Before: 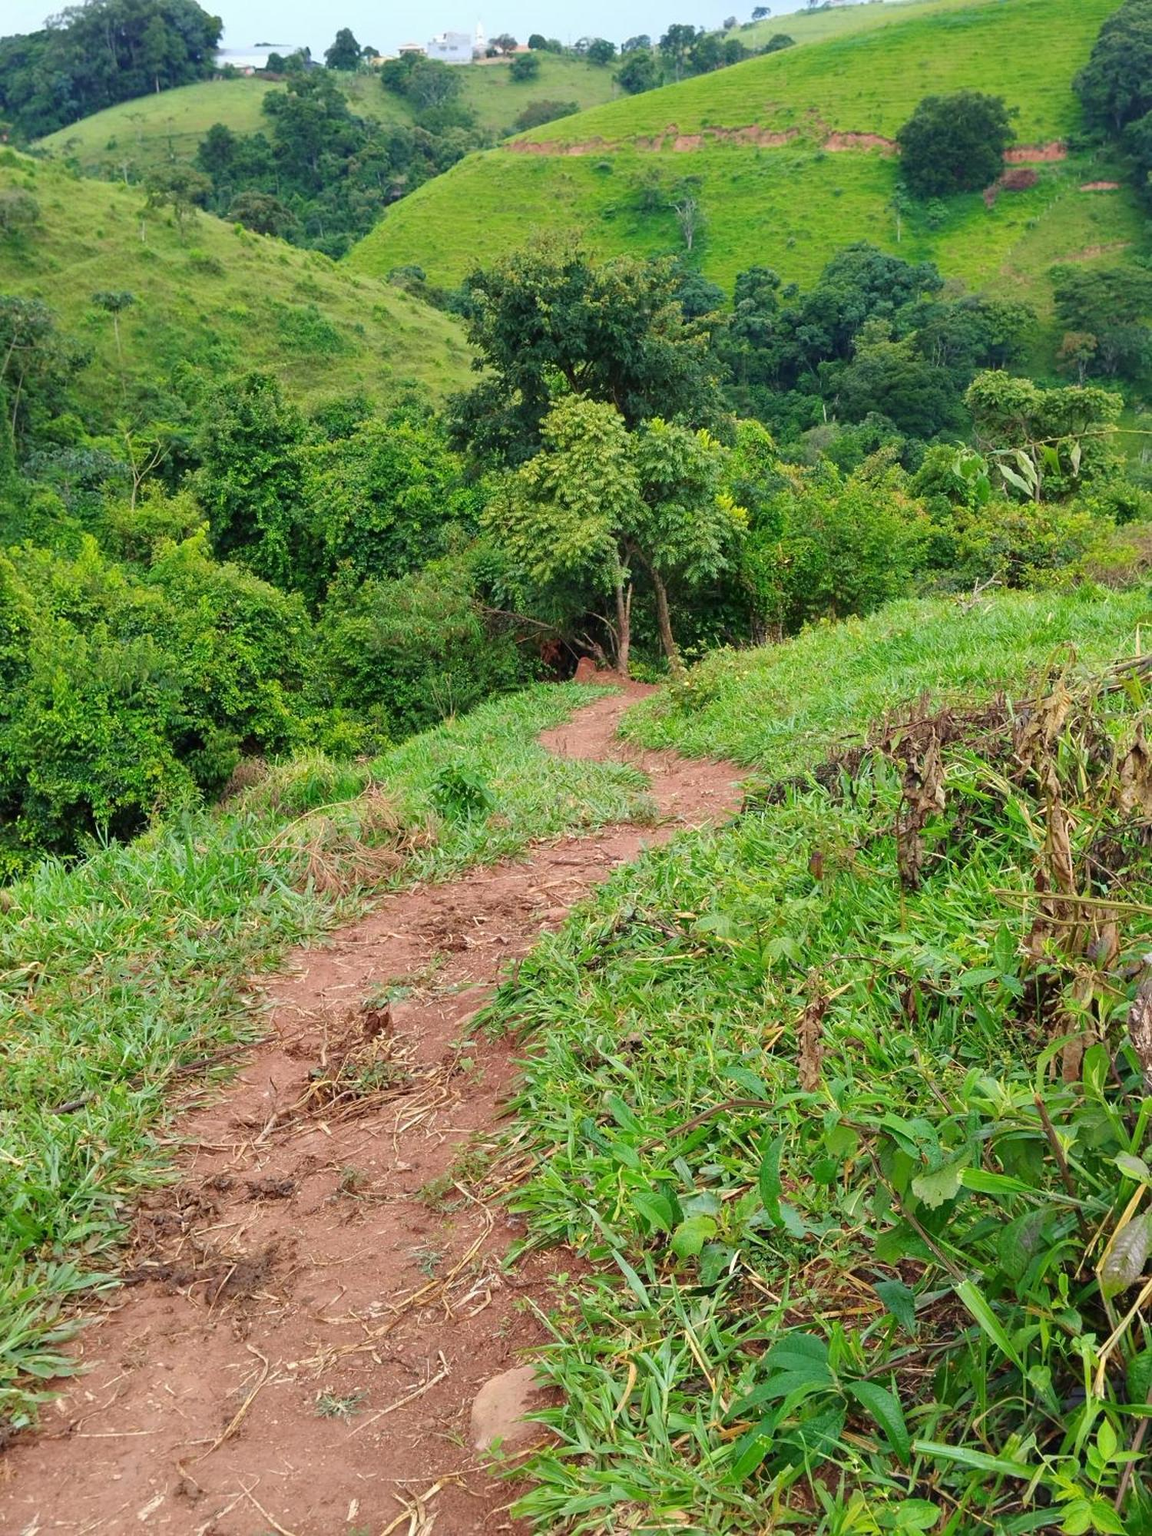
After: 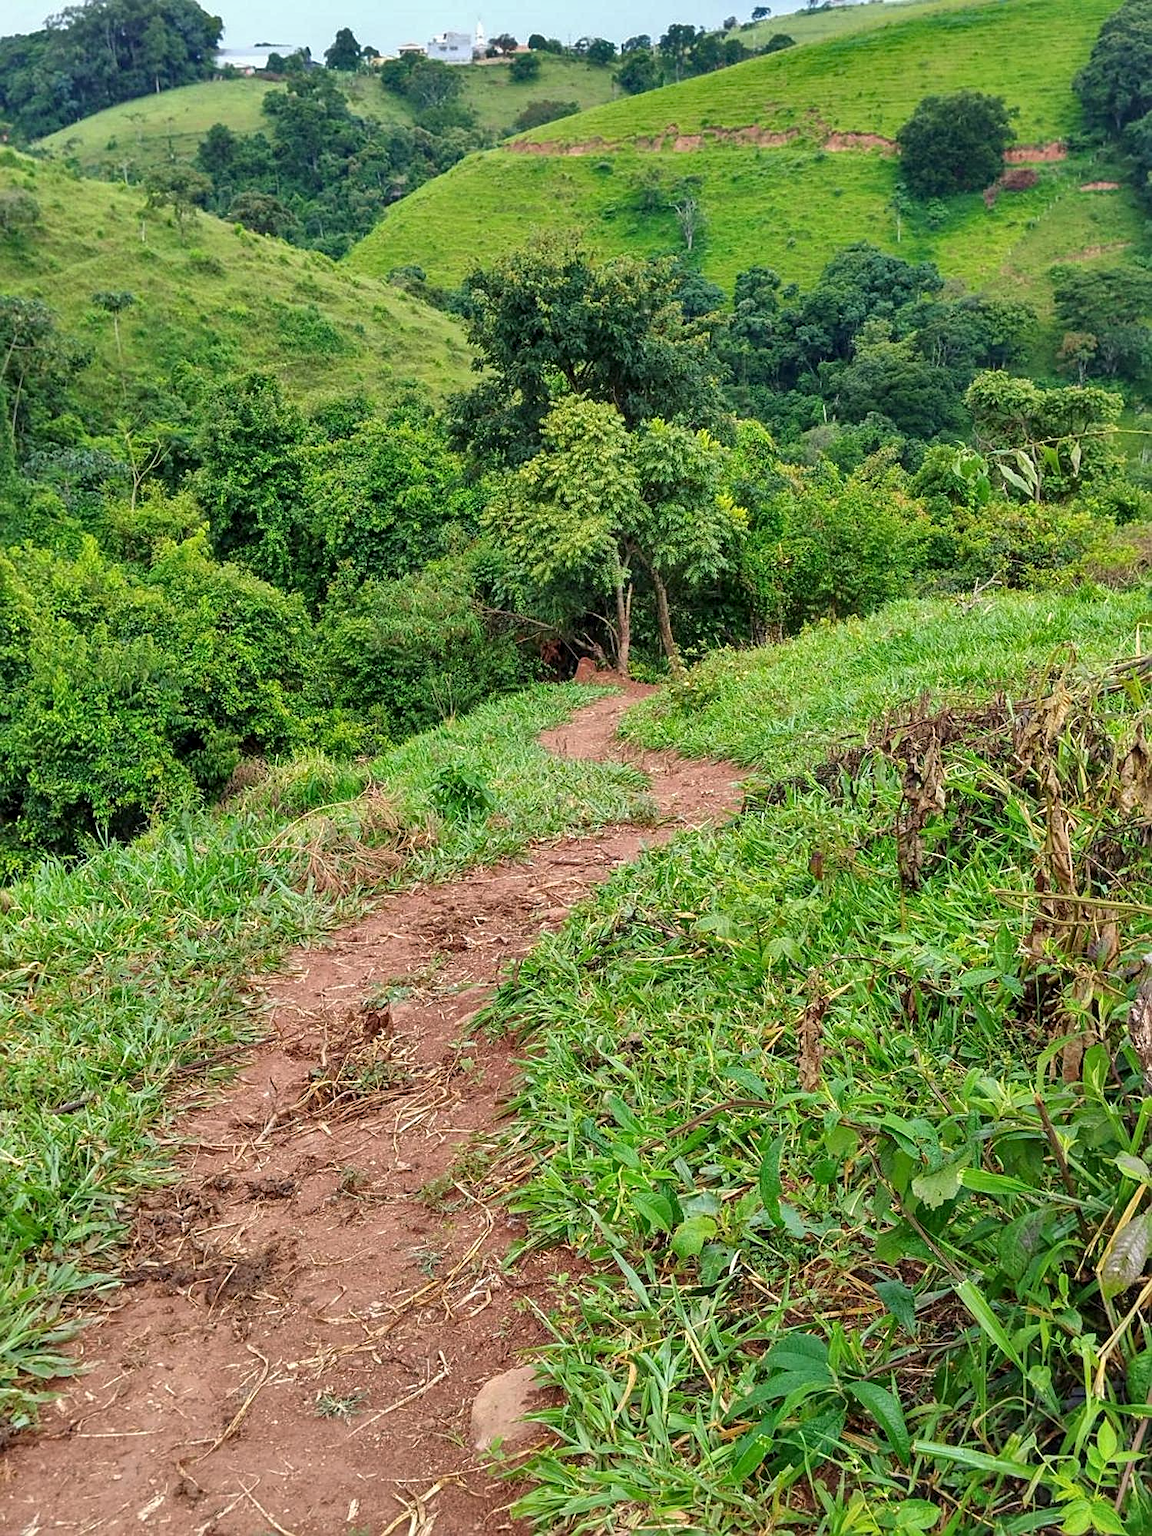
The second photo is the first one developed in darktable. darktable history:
local contrast: on, module defaults
shadows and highlights: shadows 75.7, highlights -60.96, soften with gaussian
sharpen: on, module defaults
